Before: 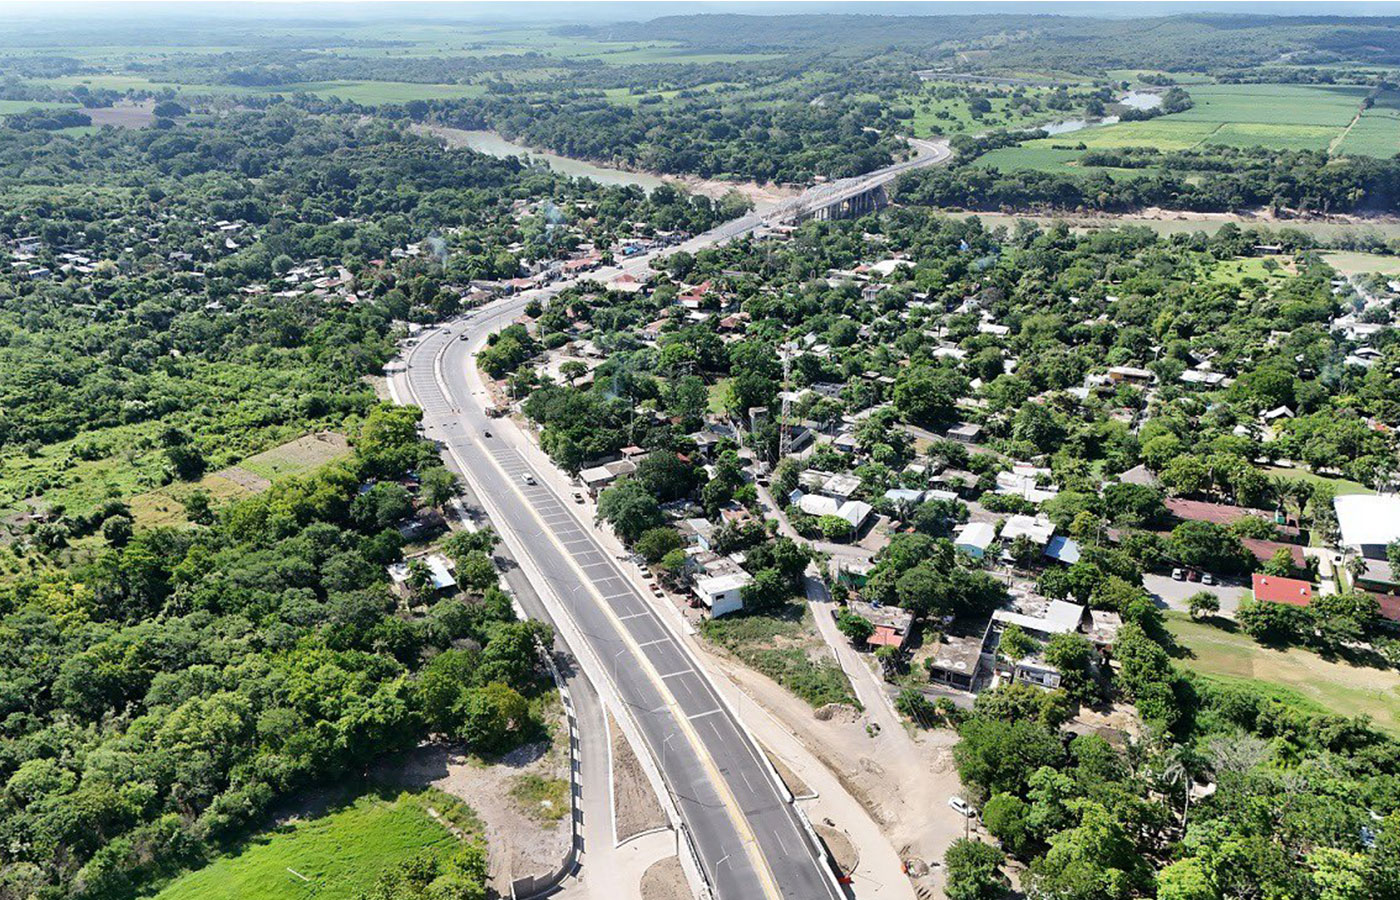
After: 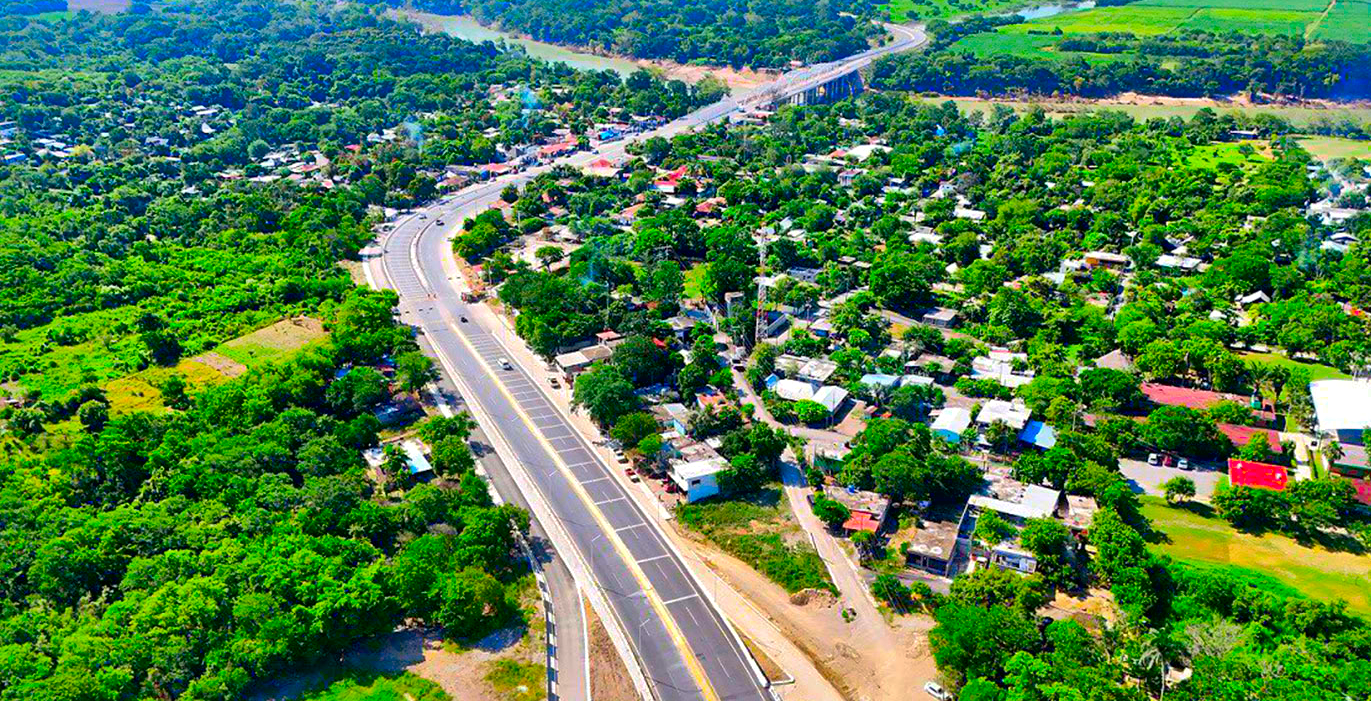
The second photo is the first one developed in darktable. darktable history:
crop and rotate: left 1.814%, top 12.818%, right 0.25%, bottom 9.225%
shadows and highlights: on, module defaults
local contrast: mode bilateral grid, contrast 25, coarseness 60, detail 151%, midtone range 0.2
color correction: saturation 3
